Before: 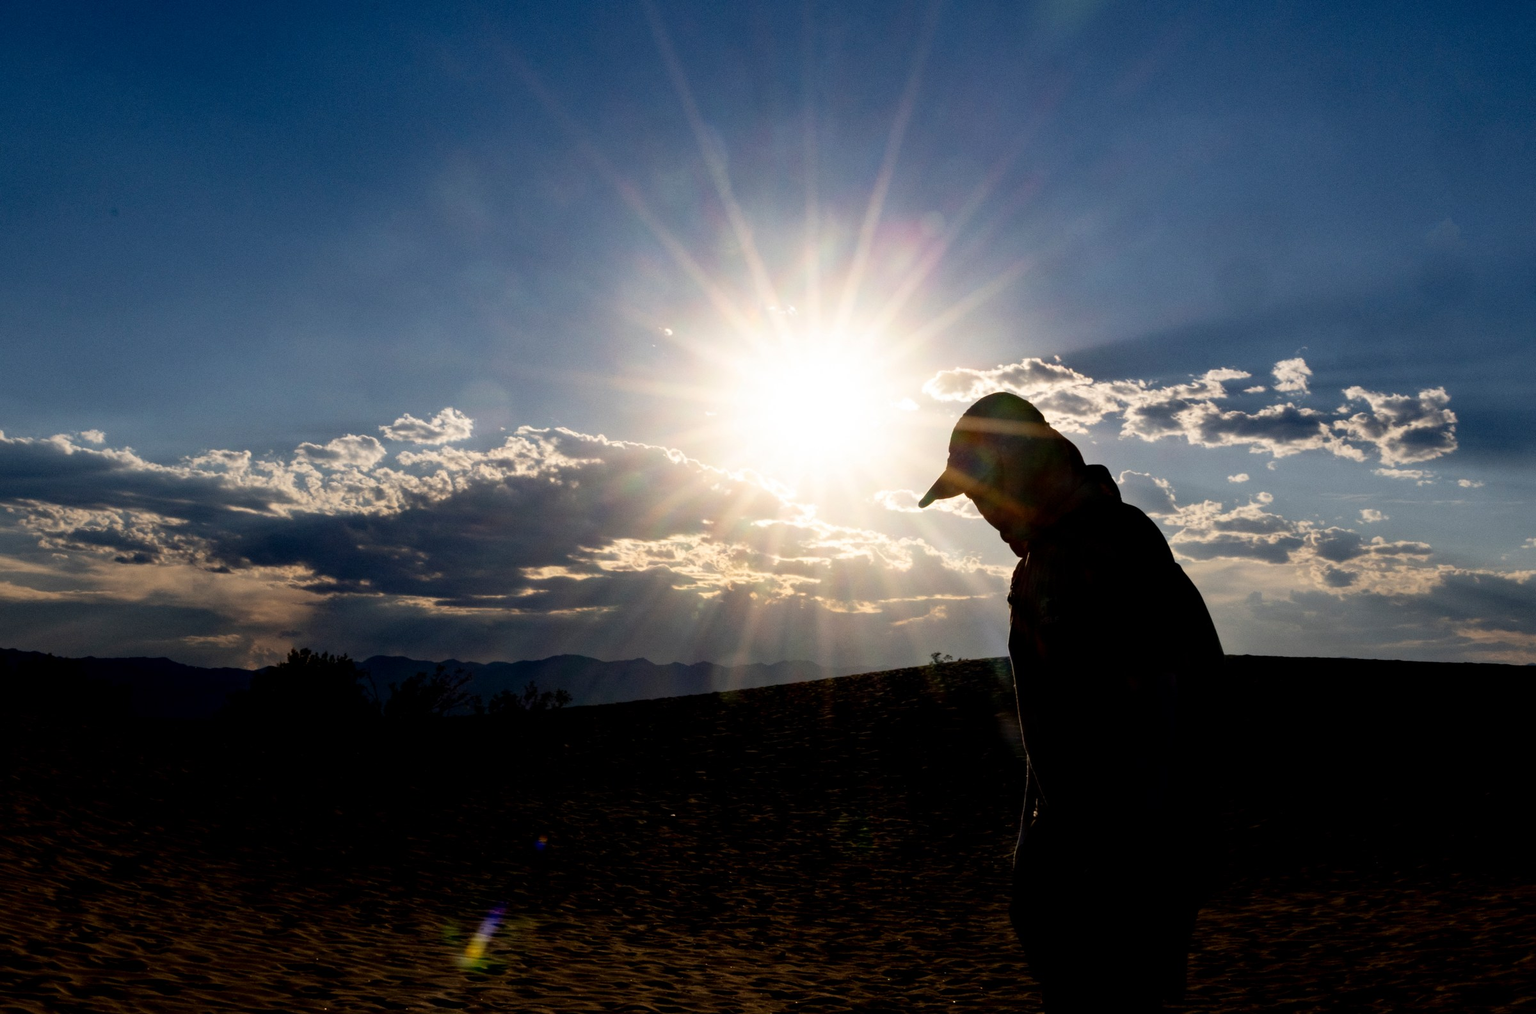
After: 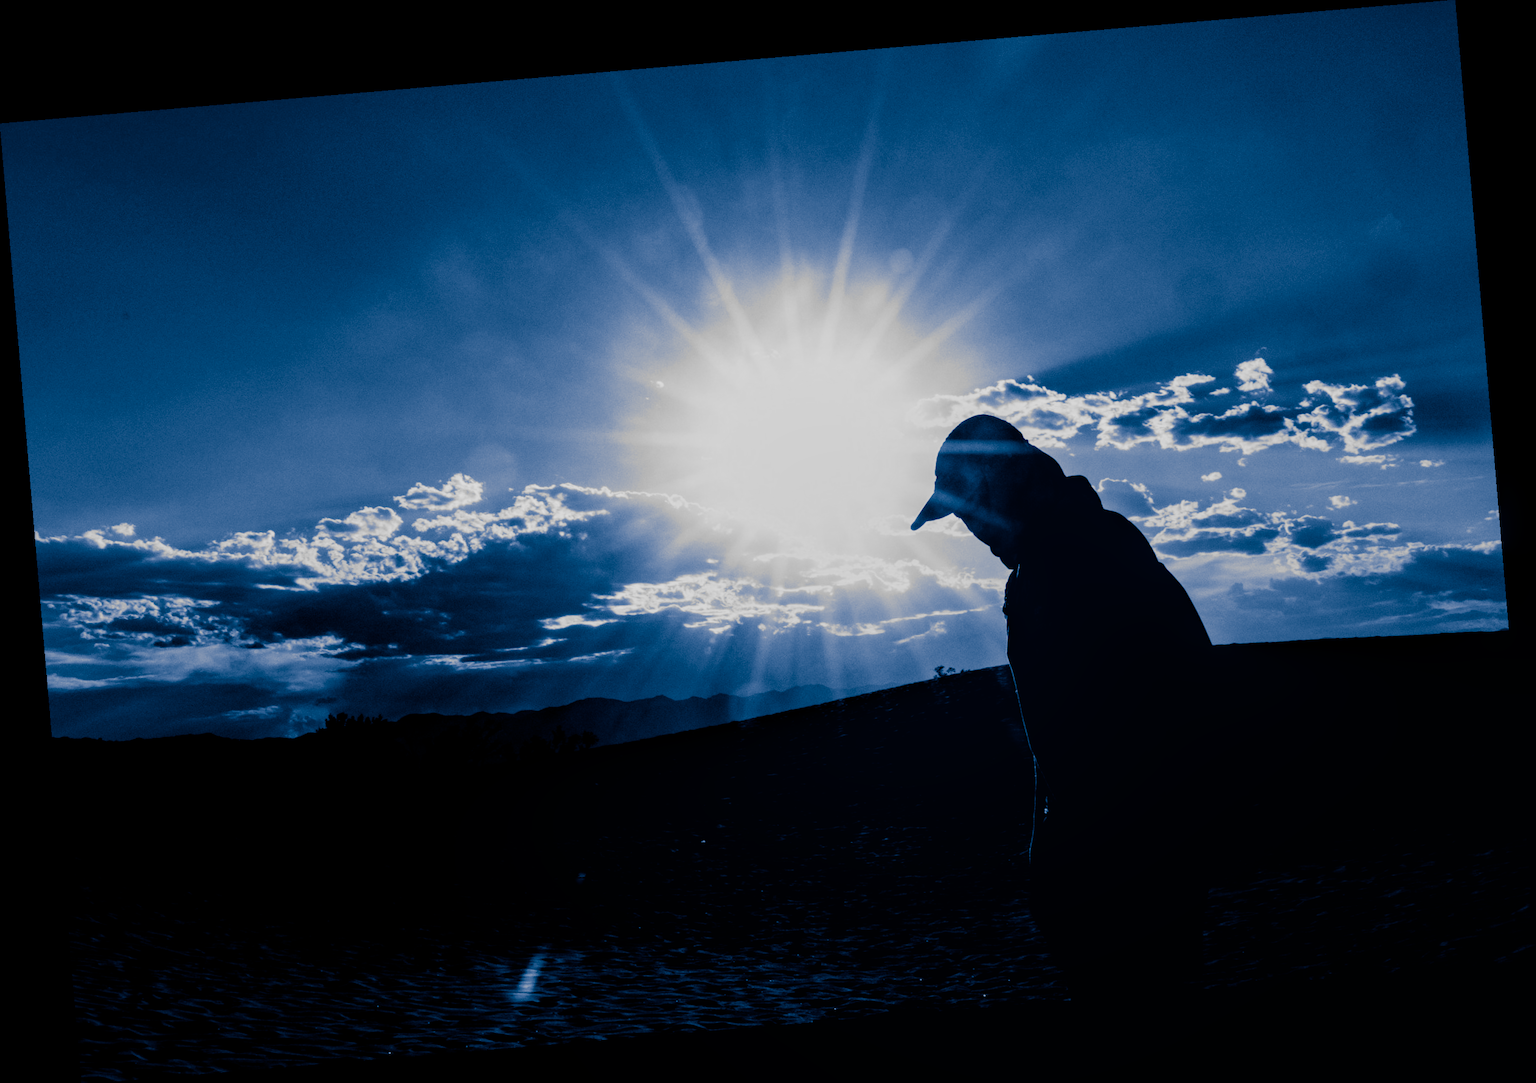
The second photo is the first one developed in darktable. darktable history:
contrast brightness saturation: contrast 0.05, brightness 0.06, saturation 0.01
rotate and perspective: rotation -4.86°, automatic cropping off
split-toning: shadows › hue 226.8°, shadows › saturation 1, highlights › saturation 0, balance -61.41
white balance: red 0.931, blue 1.11
filmic rgb: black relative exposure -7.65 EV, white relative exposure 4.56 EV, hardness 3.61, contrast 1.05
monochrome: on, module defaults
velvia: on, module defaults
local contrast: on, module defaults
